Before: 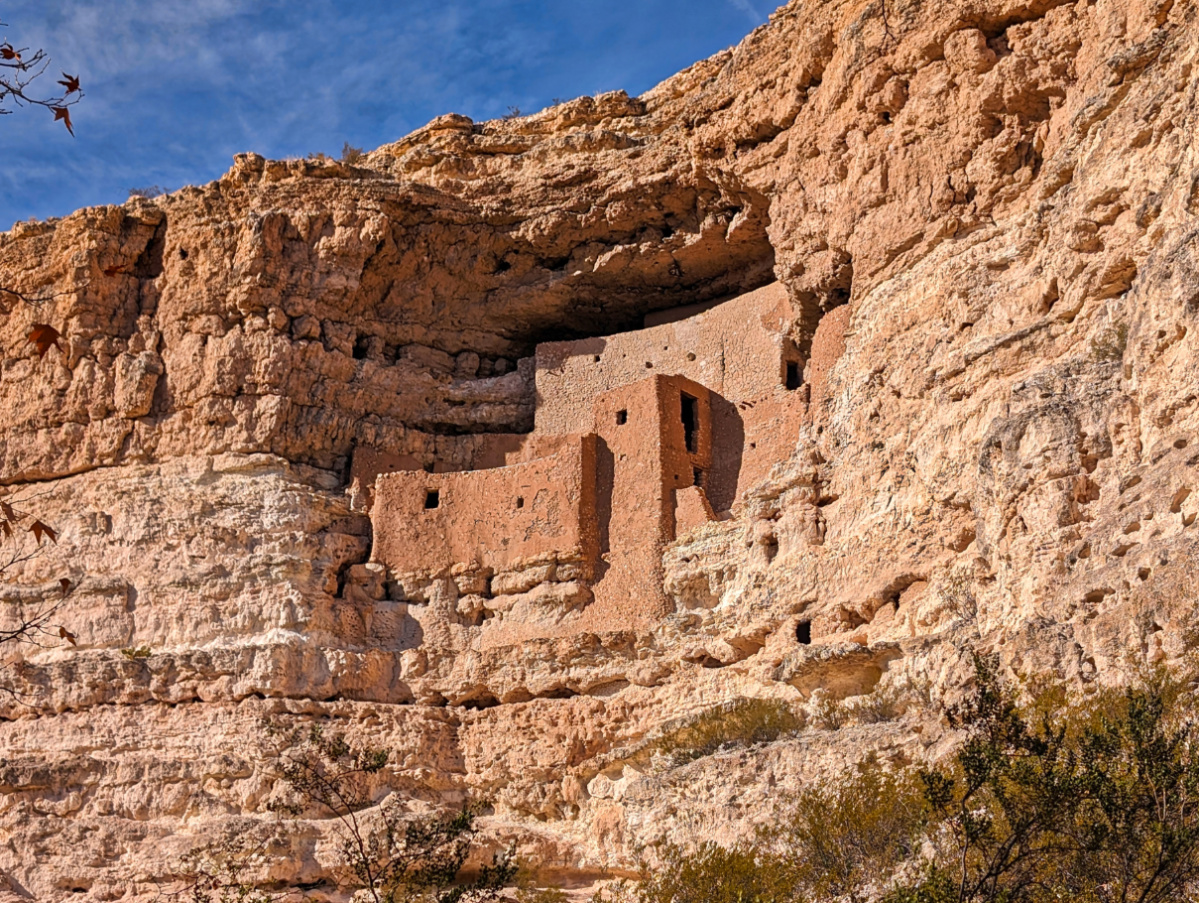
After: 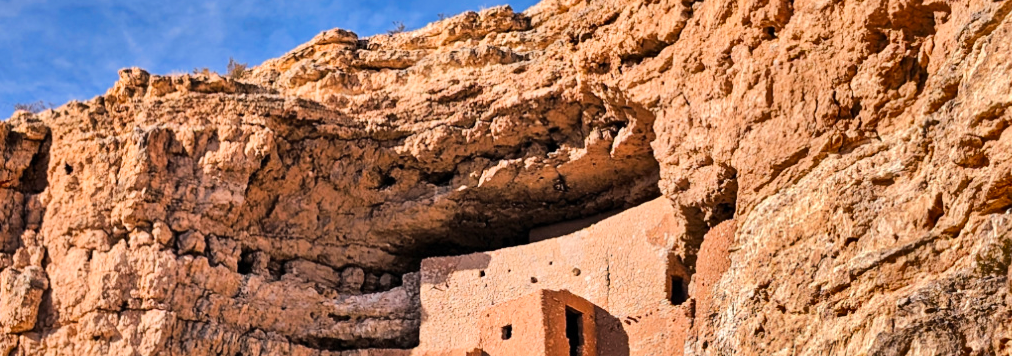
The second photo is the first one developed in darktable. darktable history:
tone equalizer: -7 EV 0.158 EV, -6 EV 0.608 EV, -5 EV 1.18 EV, -4 EV 1.34 EV, -3 EV 1.15 EV, -2 EV 0.6 EV, -1 EV 0.158 EV, edges refinement/feathering 500, mask exposure compensation -1.57 EV, preserve details no
contrast brightness saturation: contrast 0.013, saturation -0.047
crop and rotate: left 9.664%, top 9.45%, right 5.913%, bottom 51.099%
shadows and highlights: shadows 21.02, highlights -81.13, soften with gaussian
